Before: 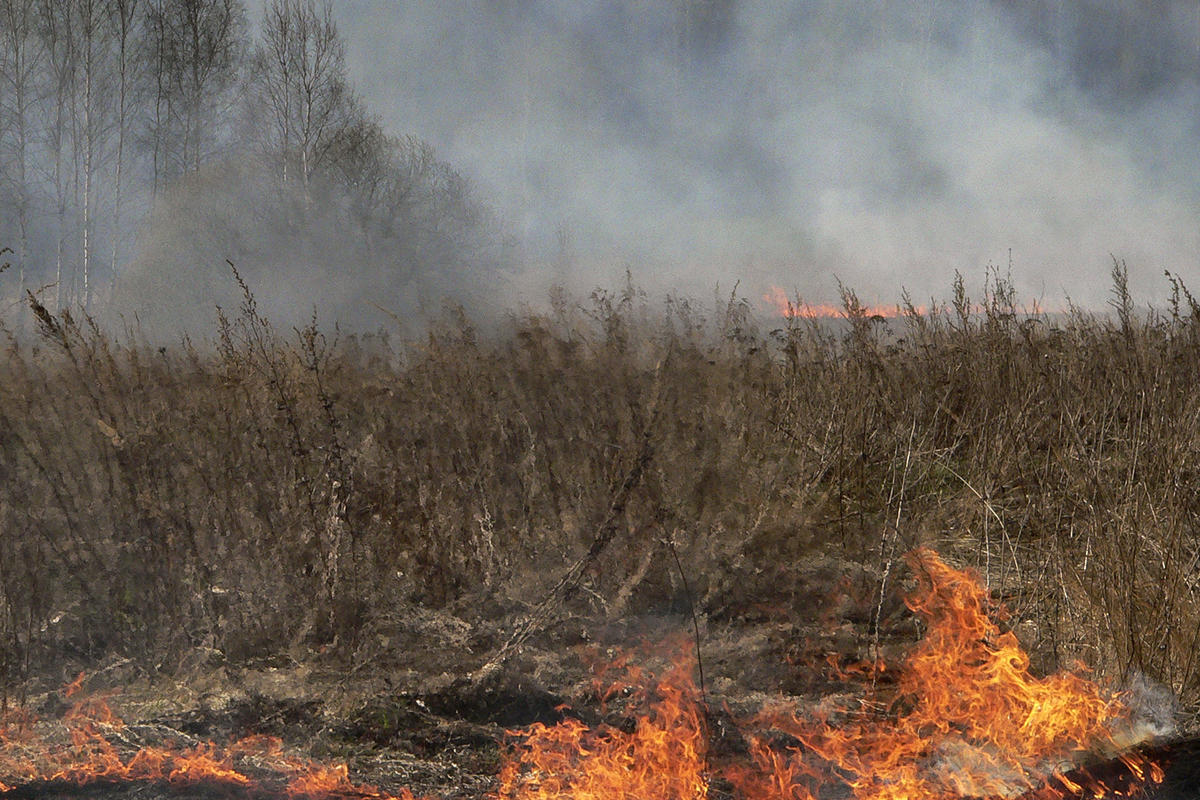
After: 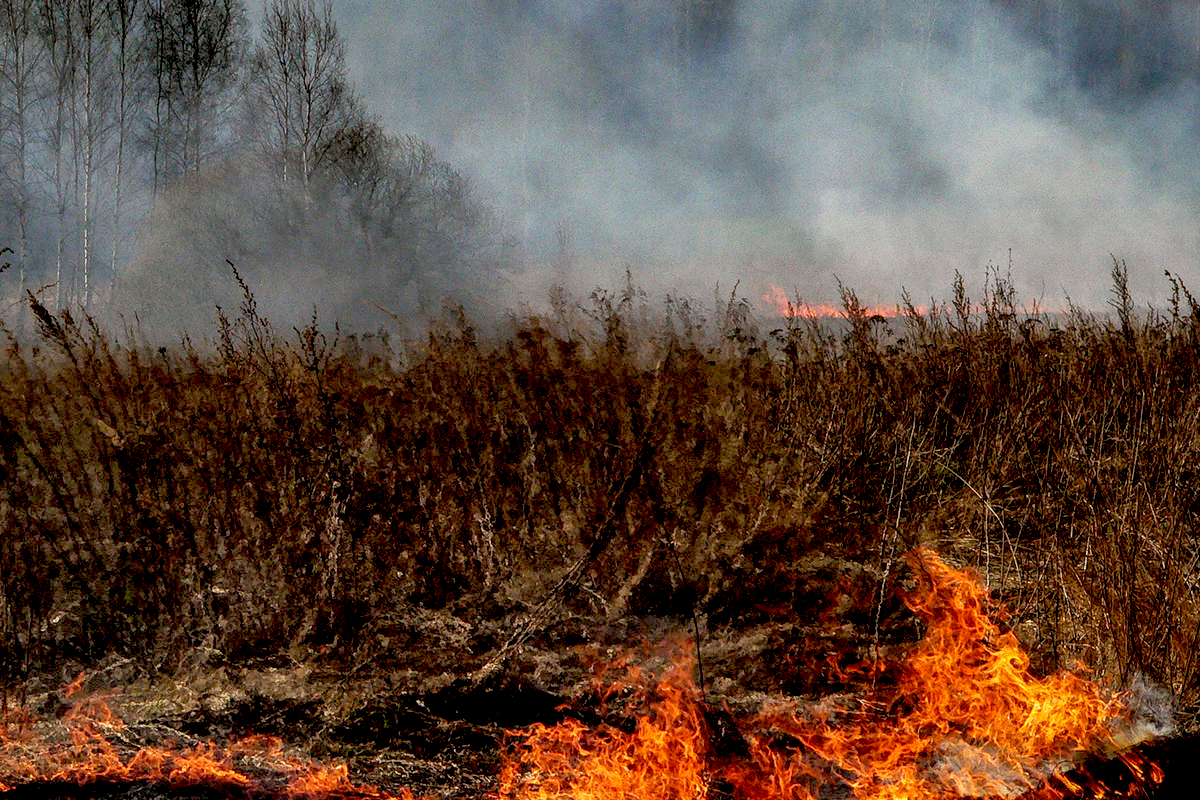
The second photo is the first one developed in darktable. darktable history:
local contrast: detail 130%
exposure: black level correction 0.047, exposure 0.013 EV, compensate highlight preservation false
